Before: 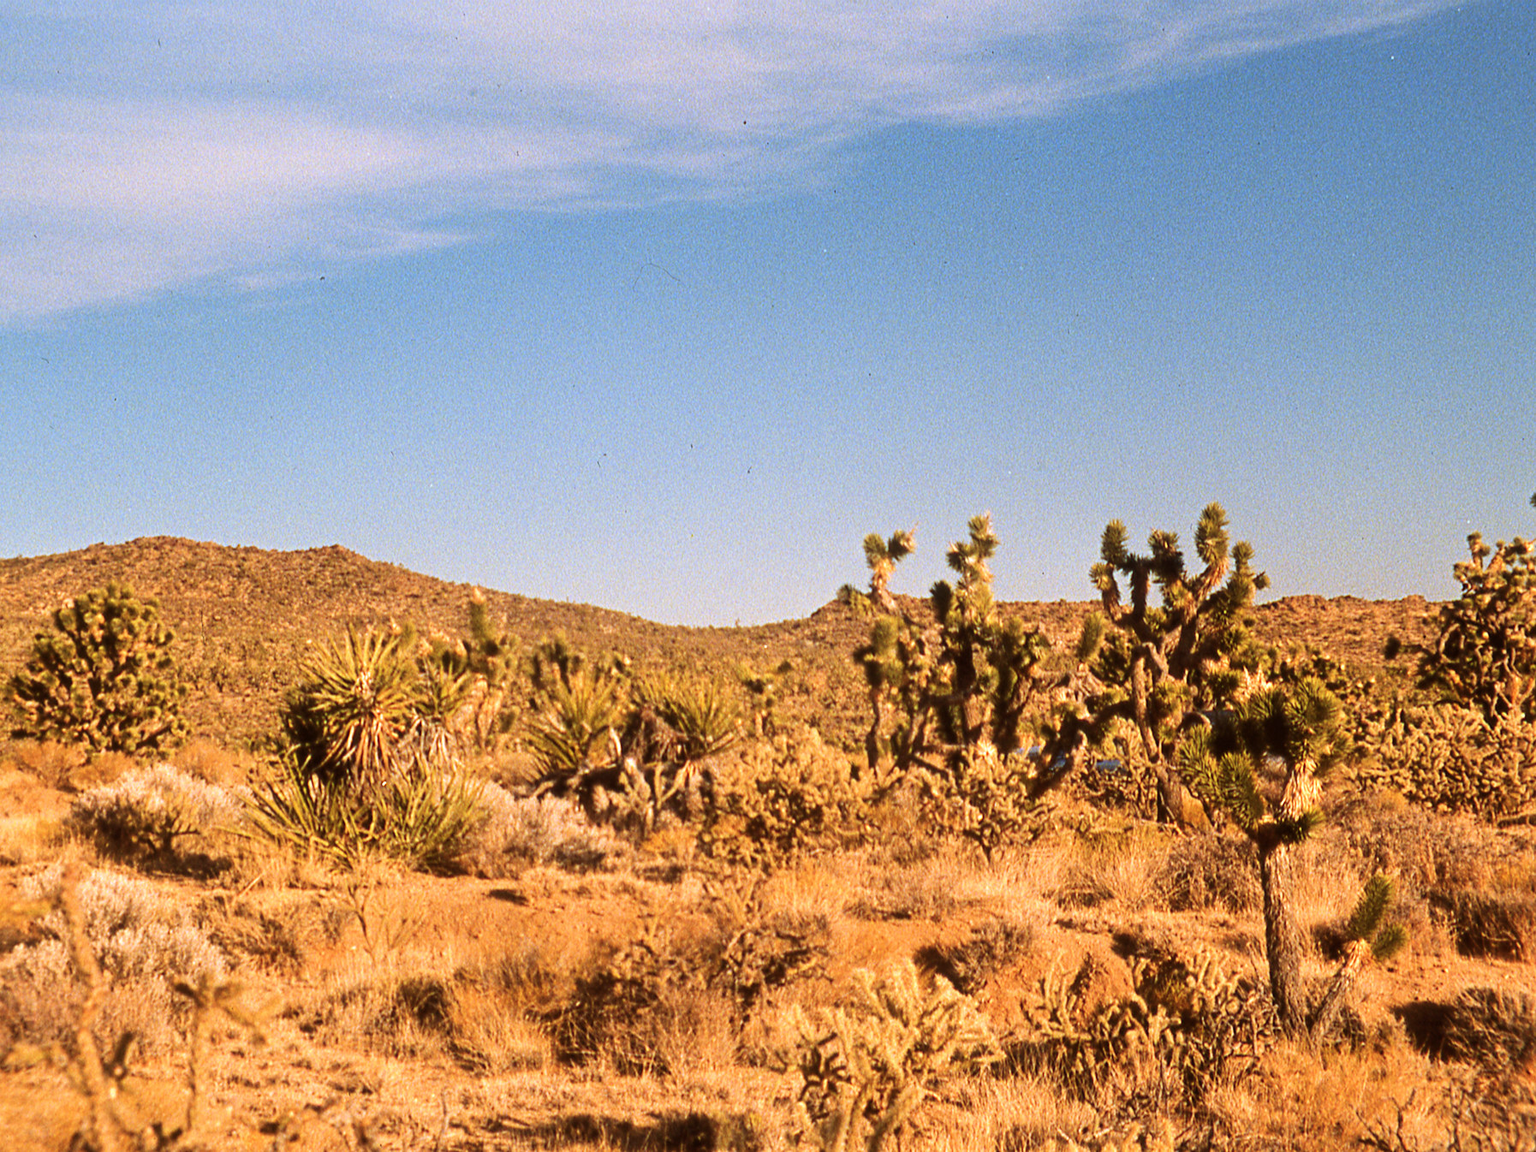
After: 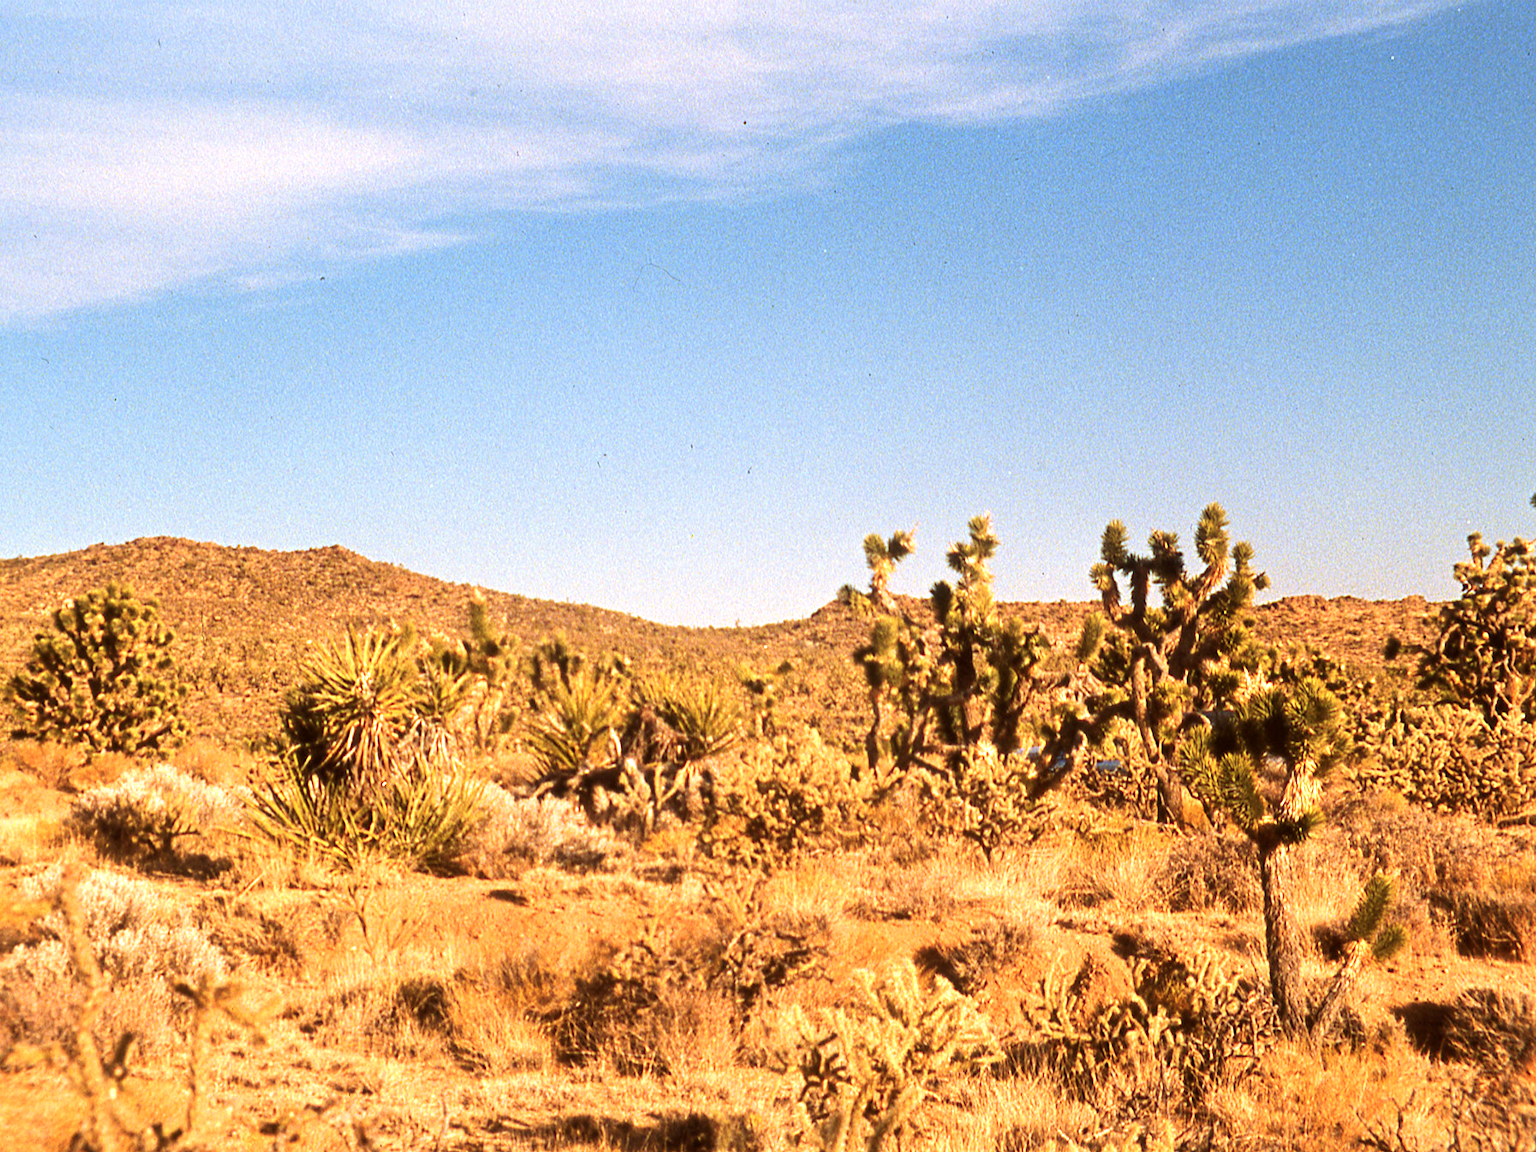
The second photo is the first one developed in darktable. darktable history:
tone equalizer: on, module defaults
exposure: black level correction 0.001, exposure 0.5 EV, compensate exposure bias true, compensate highlight preservation false
